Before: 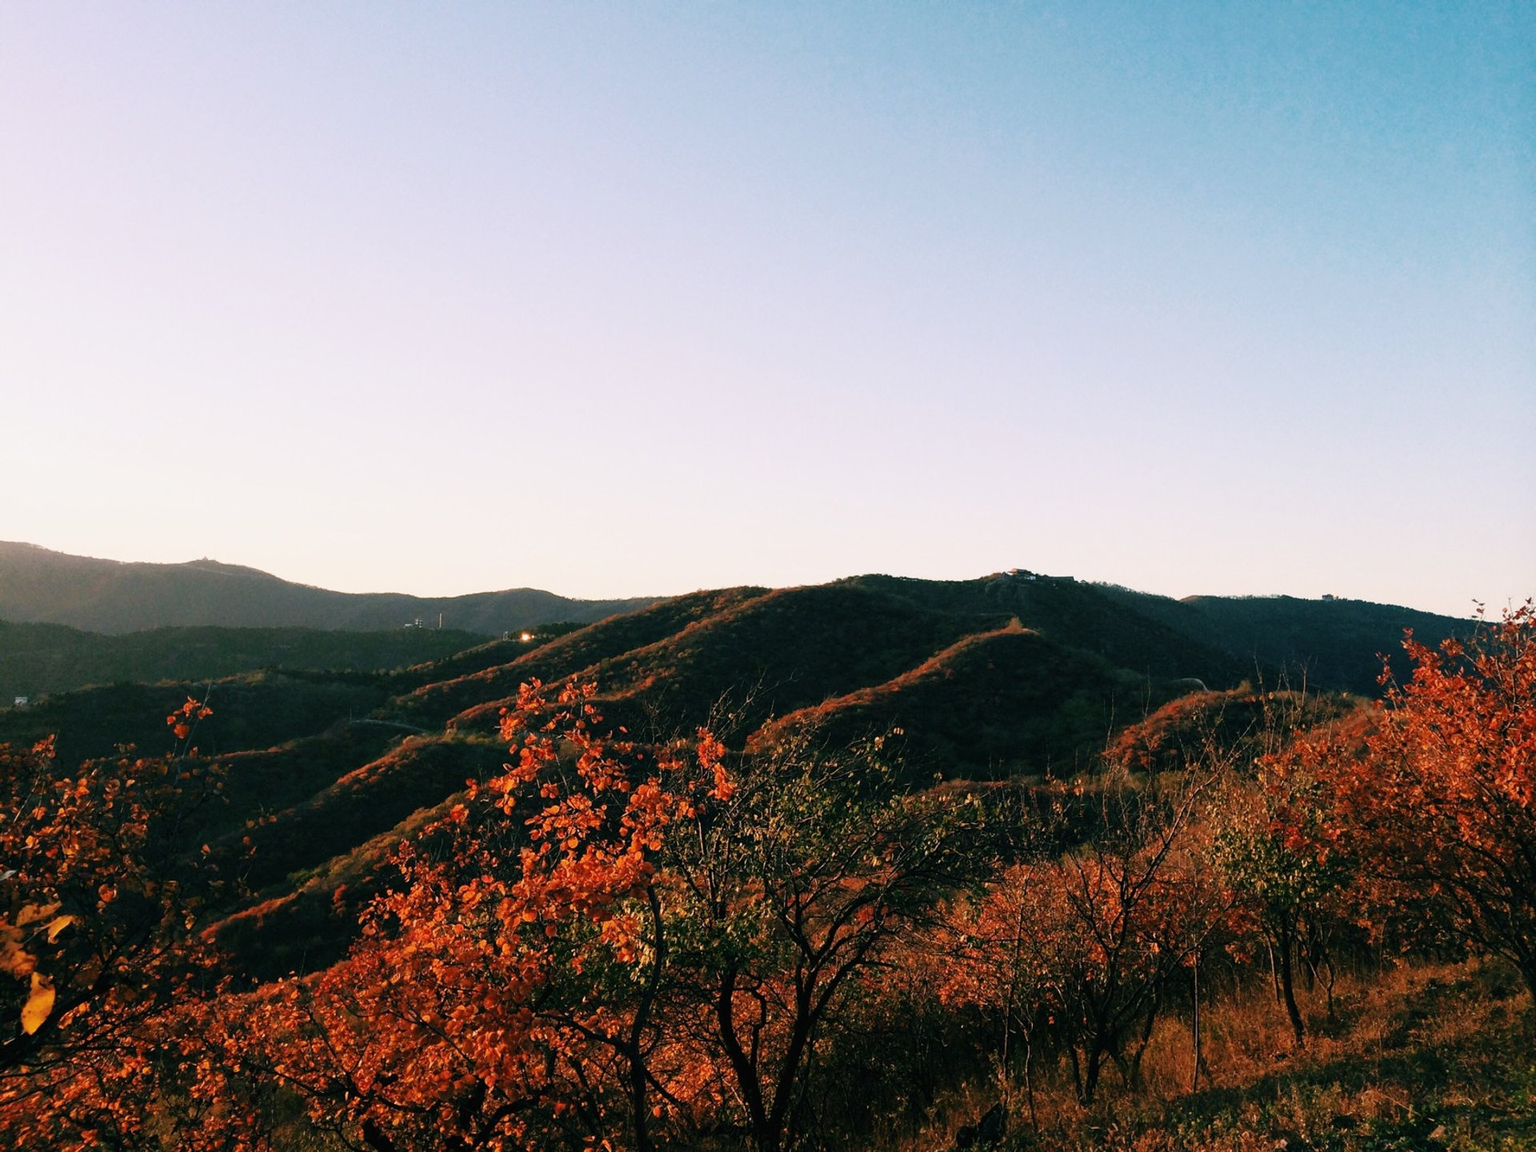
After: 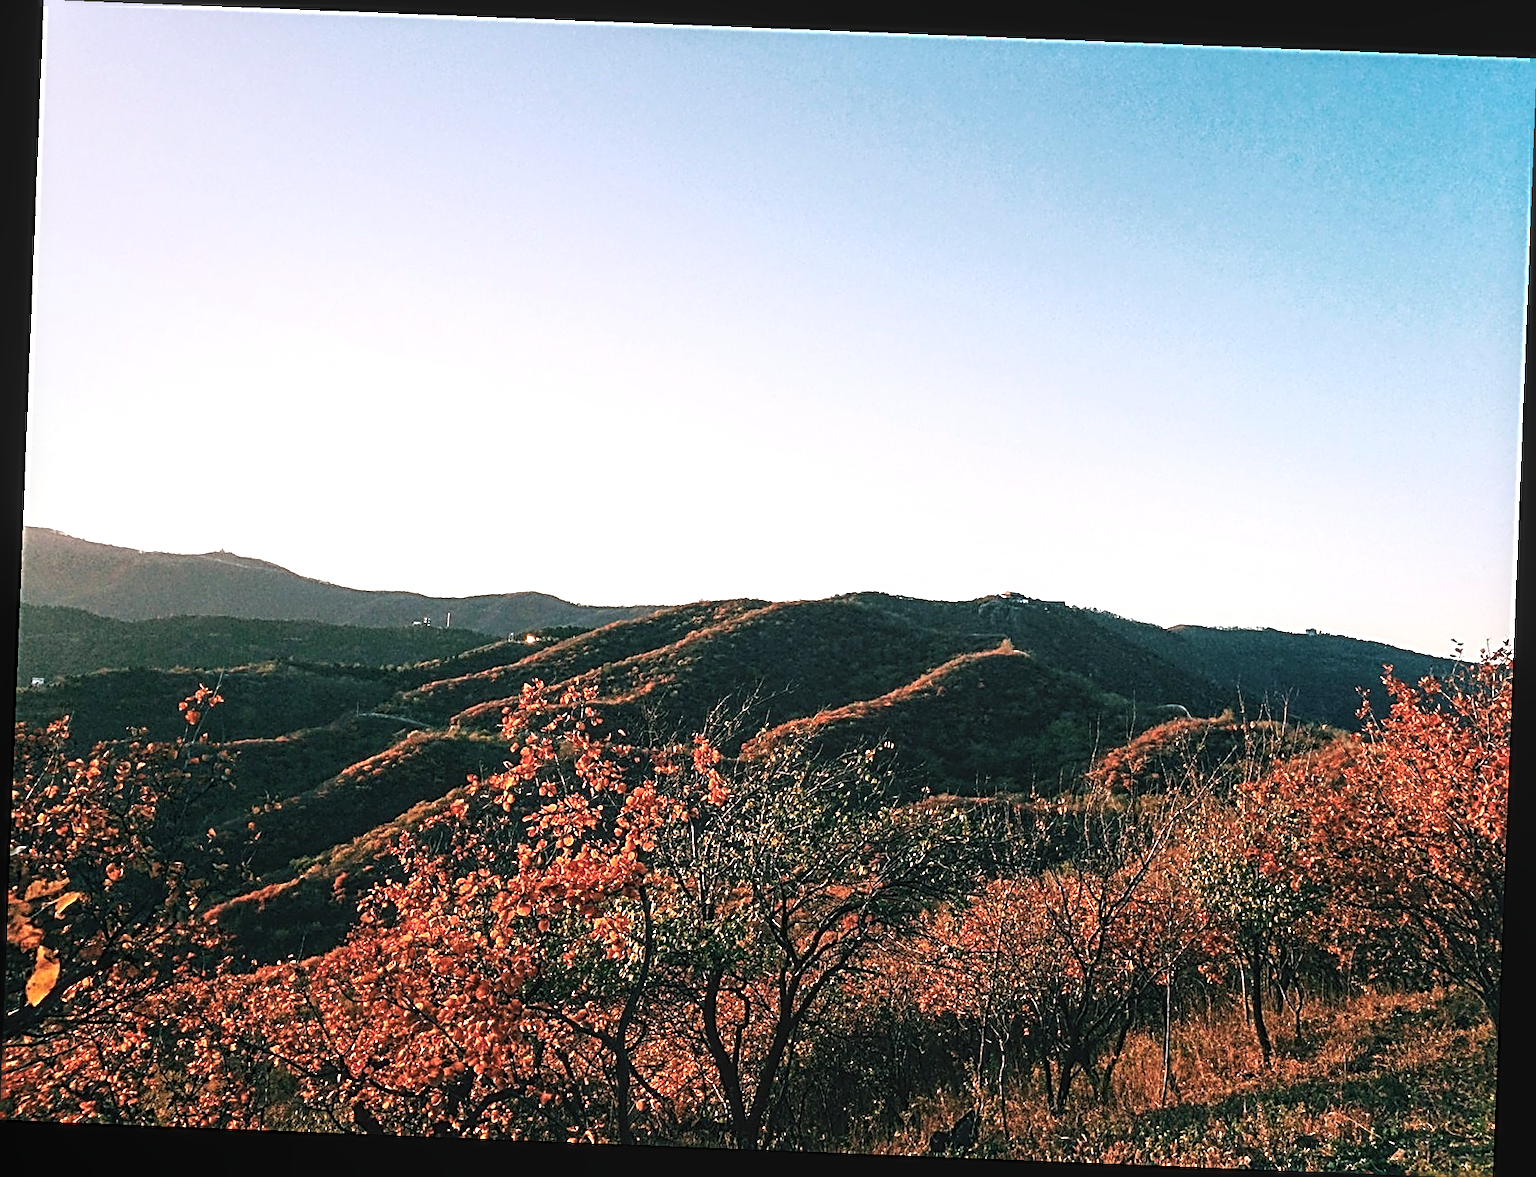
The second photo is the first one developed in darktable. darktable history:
sharpen: radius 3.158, amount 1.731
local contrast: on, module defaults
exposure: black level correction 0, exposure 0.5 EV, compensate highlight preservation false
soften: size 10%, saturation 50%, brightness 0.2 EV, mix 10%
rotate and perspective: rotation 2.27°, automatic cropping off
tone equalizer: on, module defaults
white balance: red 1.045, blue 0.932
color calibration: x 0.367, y 0.376, temperature 4372.25 K
